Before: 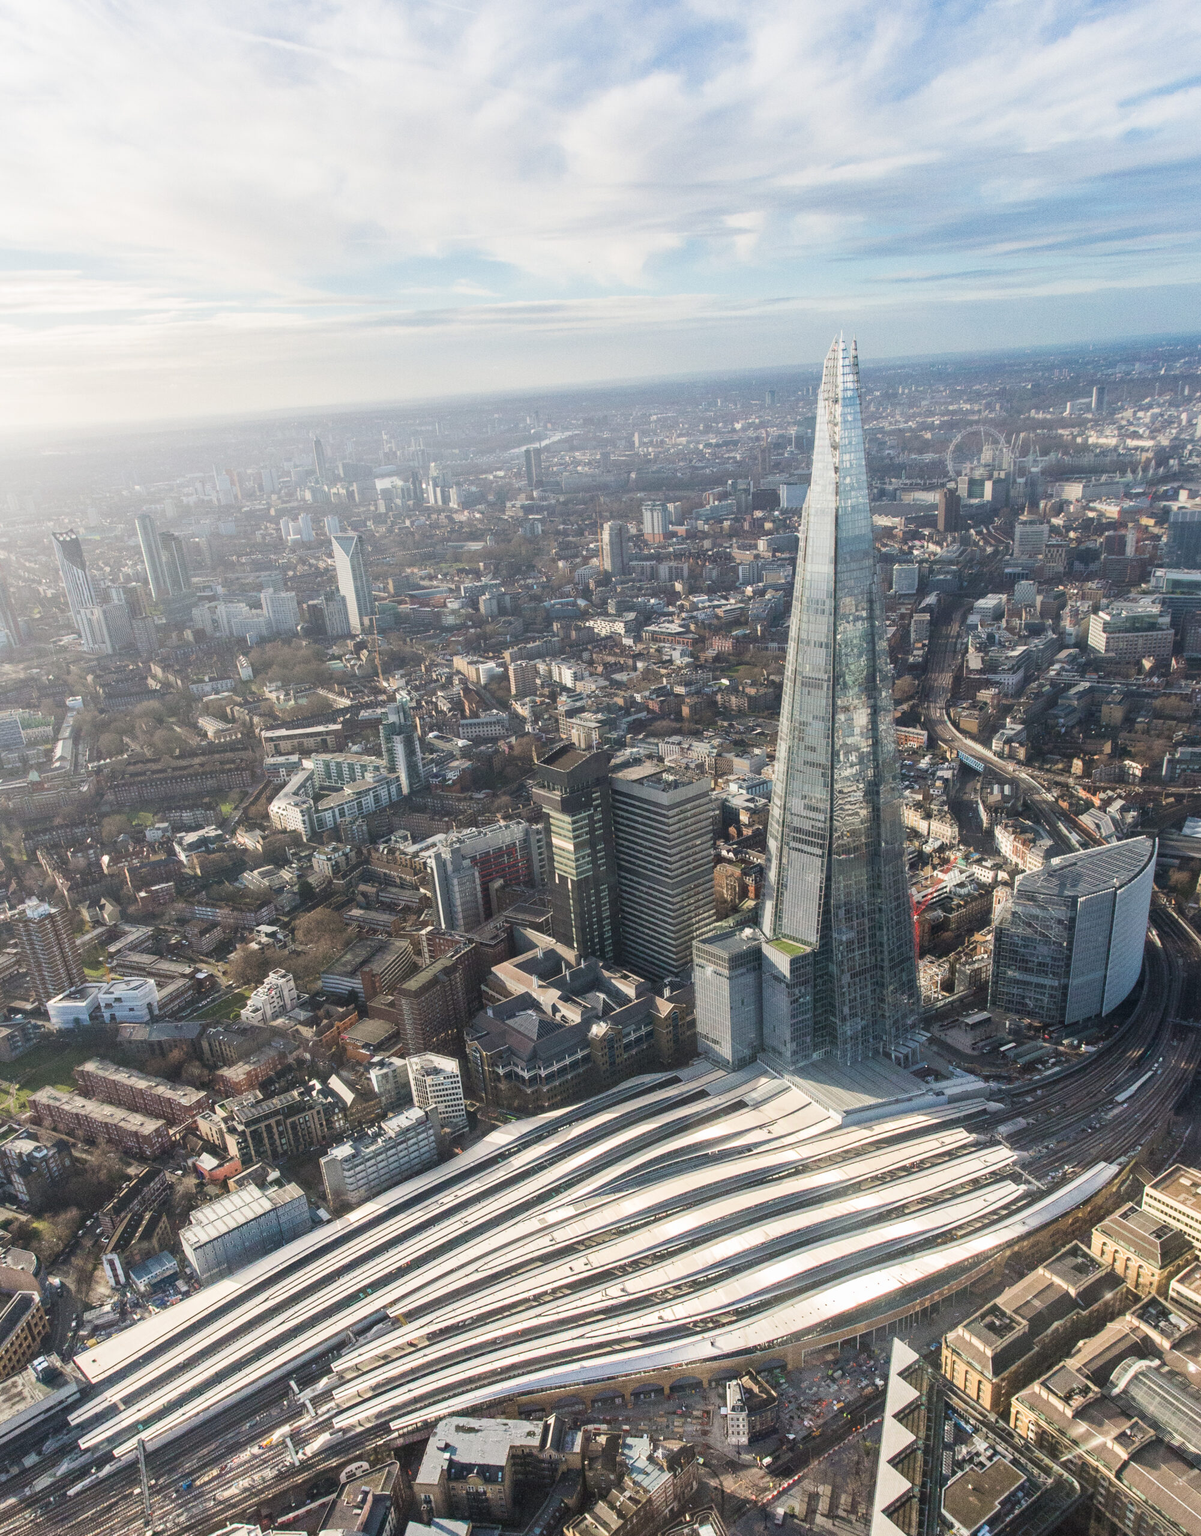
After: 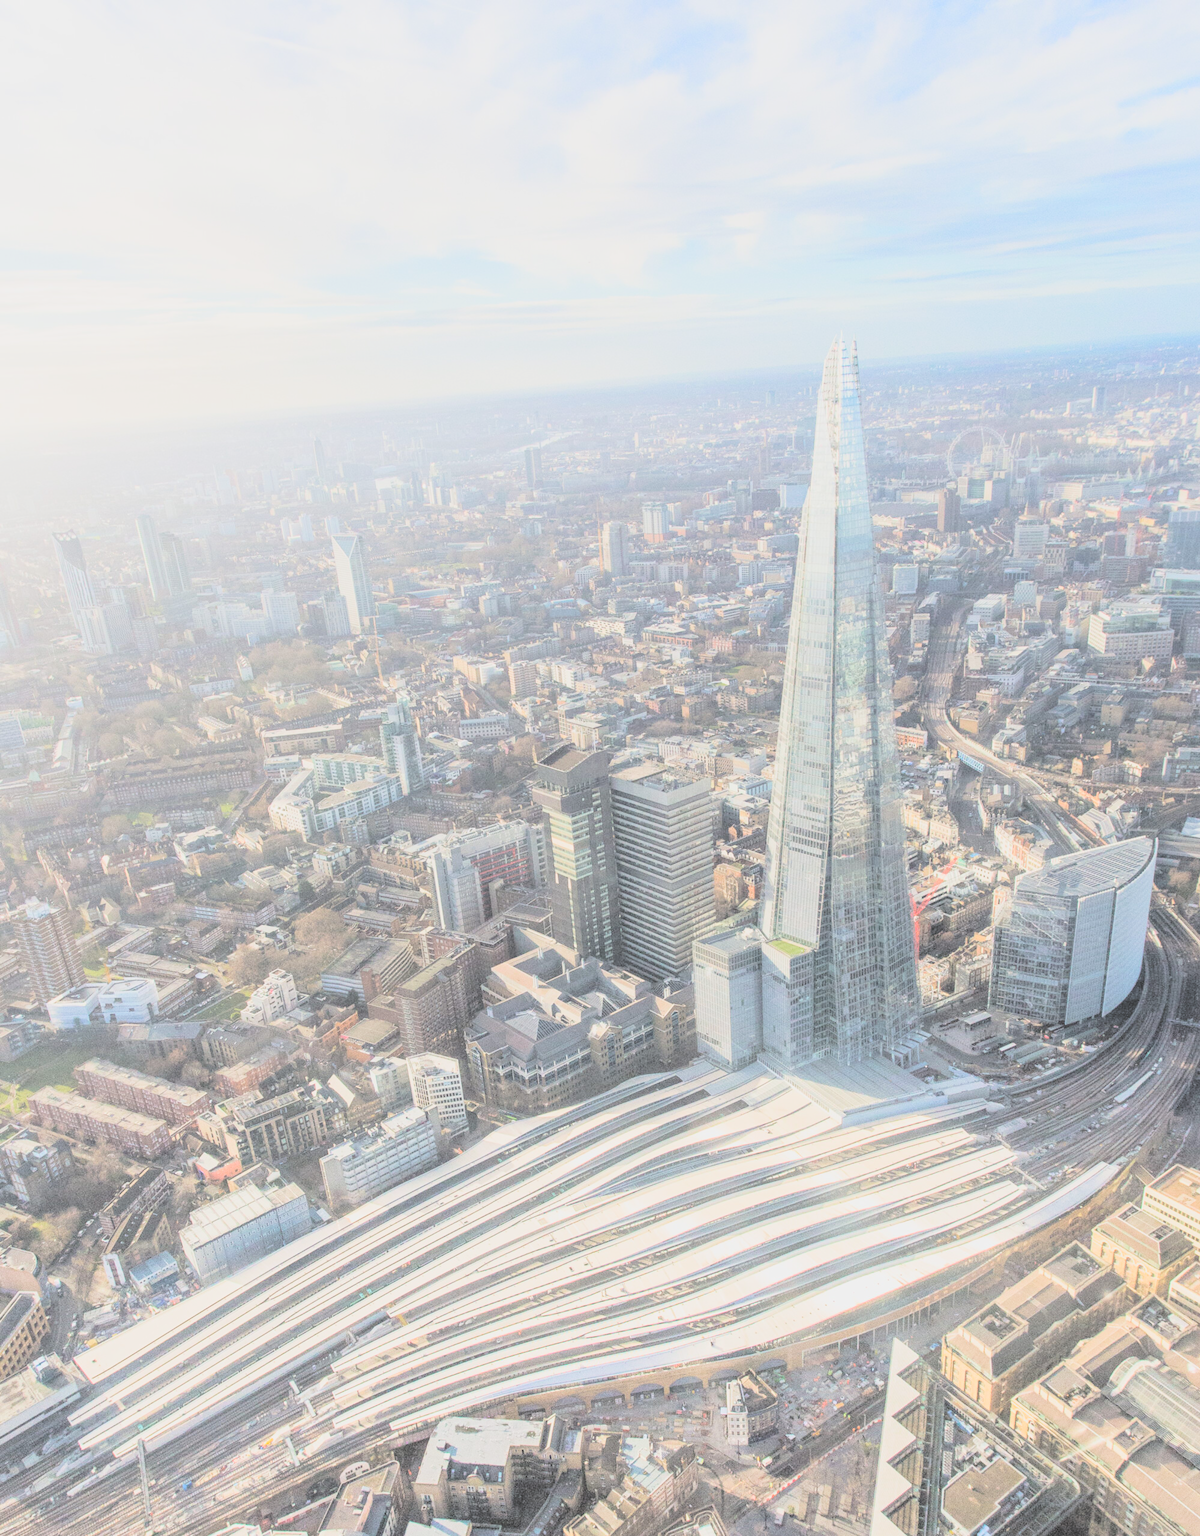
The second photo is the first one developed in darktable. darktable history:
contrast brightness saturation: brightness 0.989
filmic rgb: black relative exposure -7.65 EV, white relative exposure 4.56 EV, hardness 3.61
